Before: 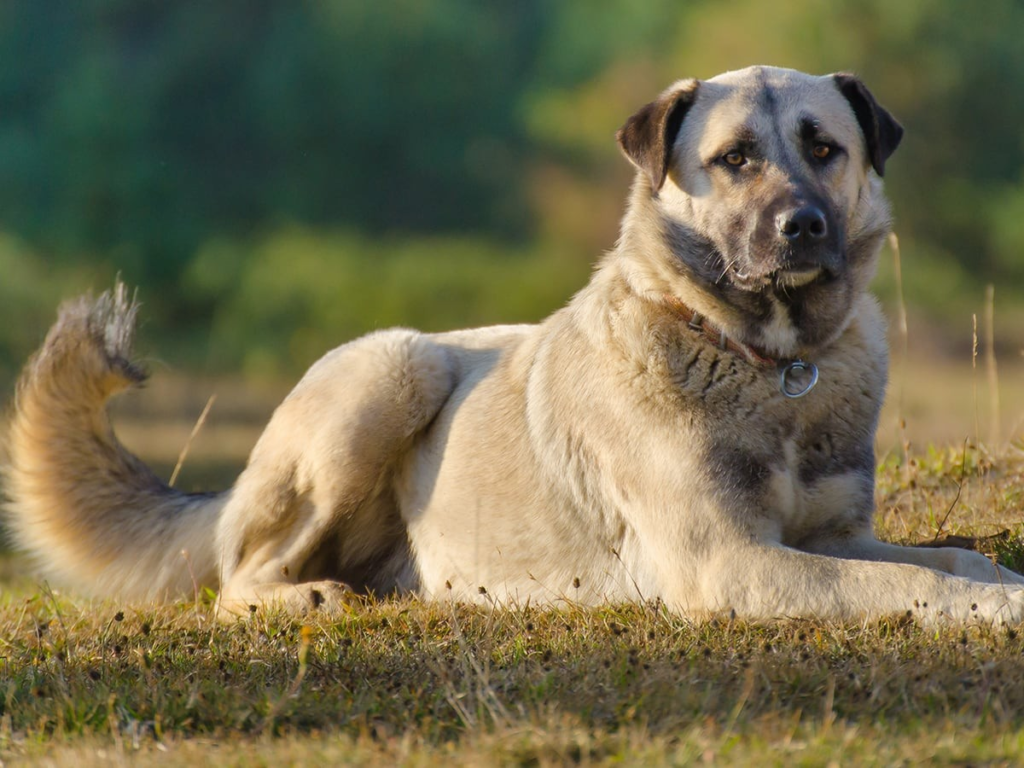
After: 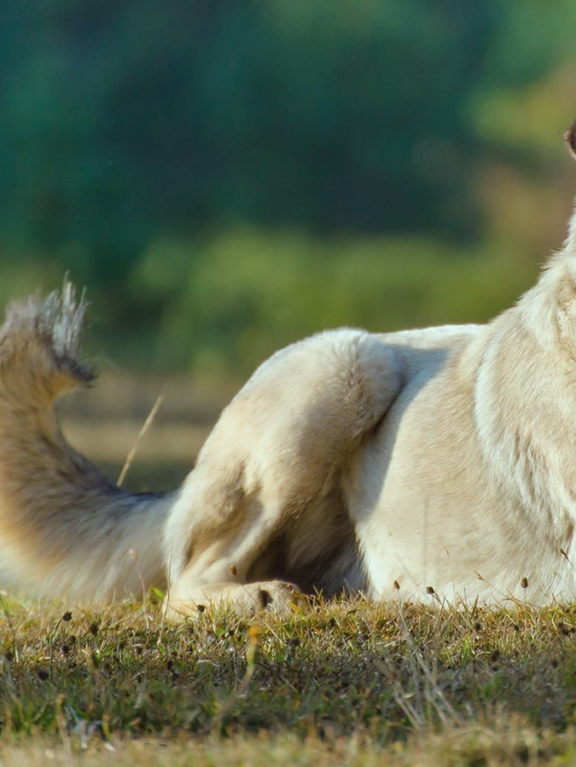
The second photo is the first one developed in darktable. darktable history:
color correction: highlights a* -10.04, highlights b* -10.37
crop: left 5.114%, right 38.589%
